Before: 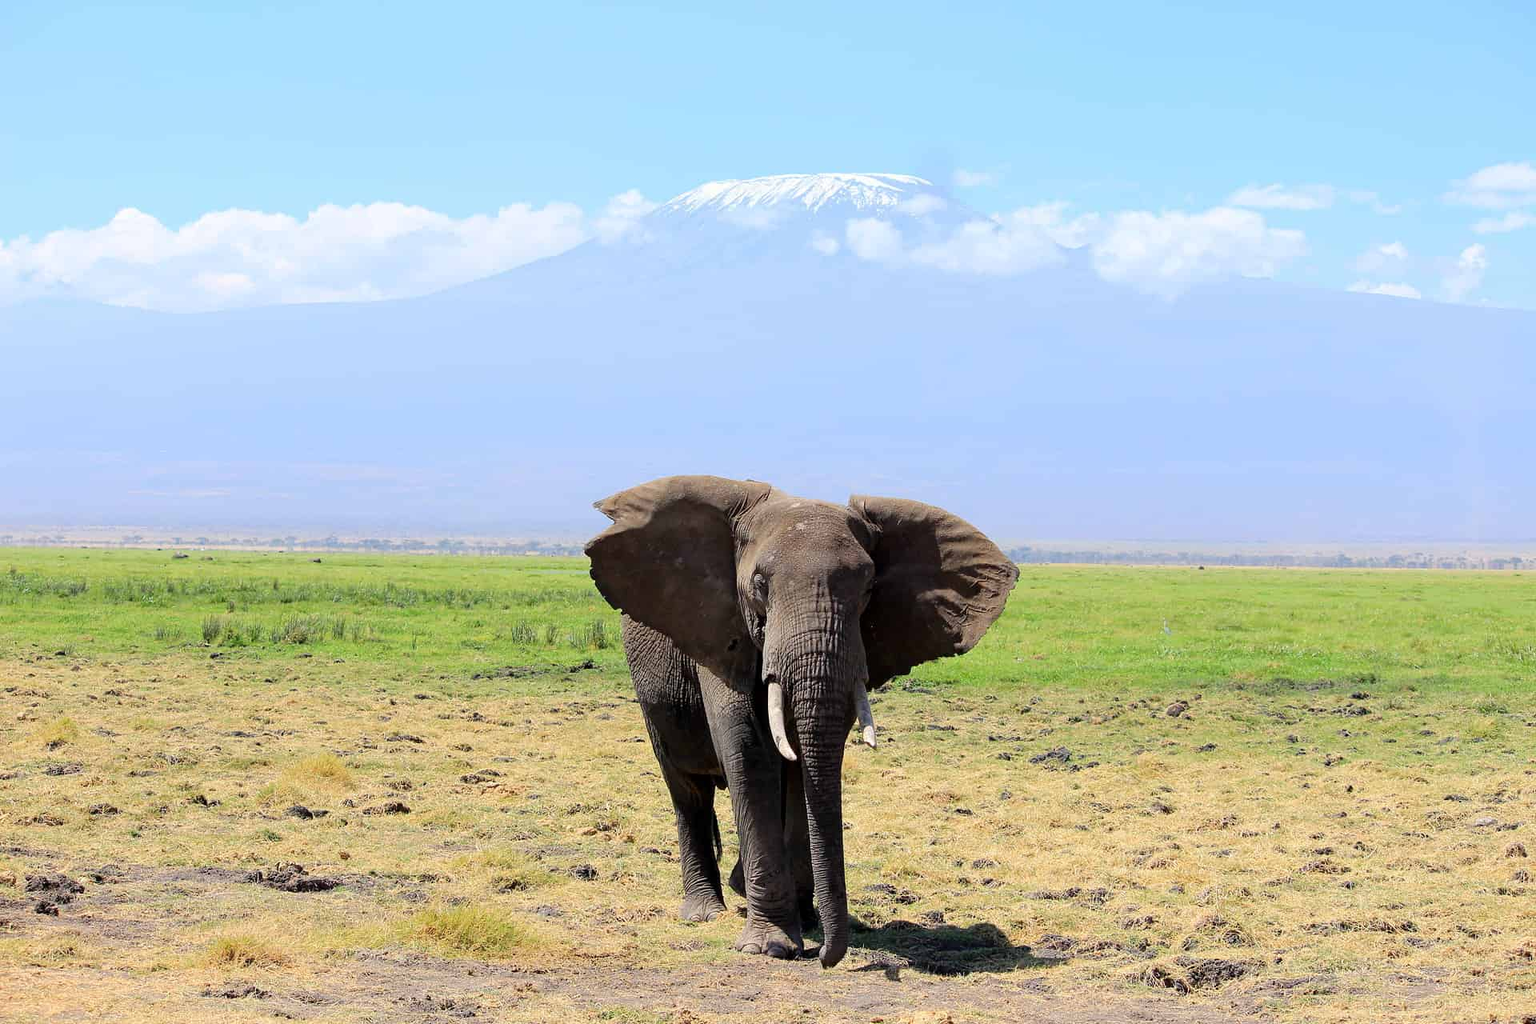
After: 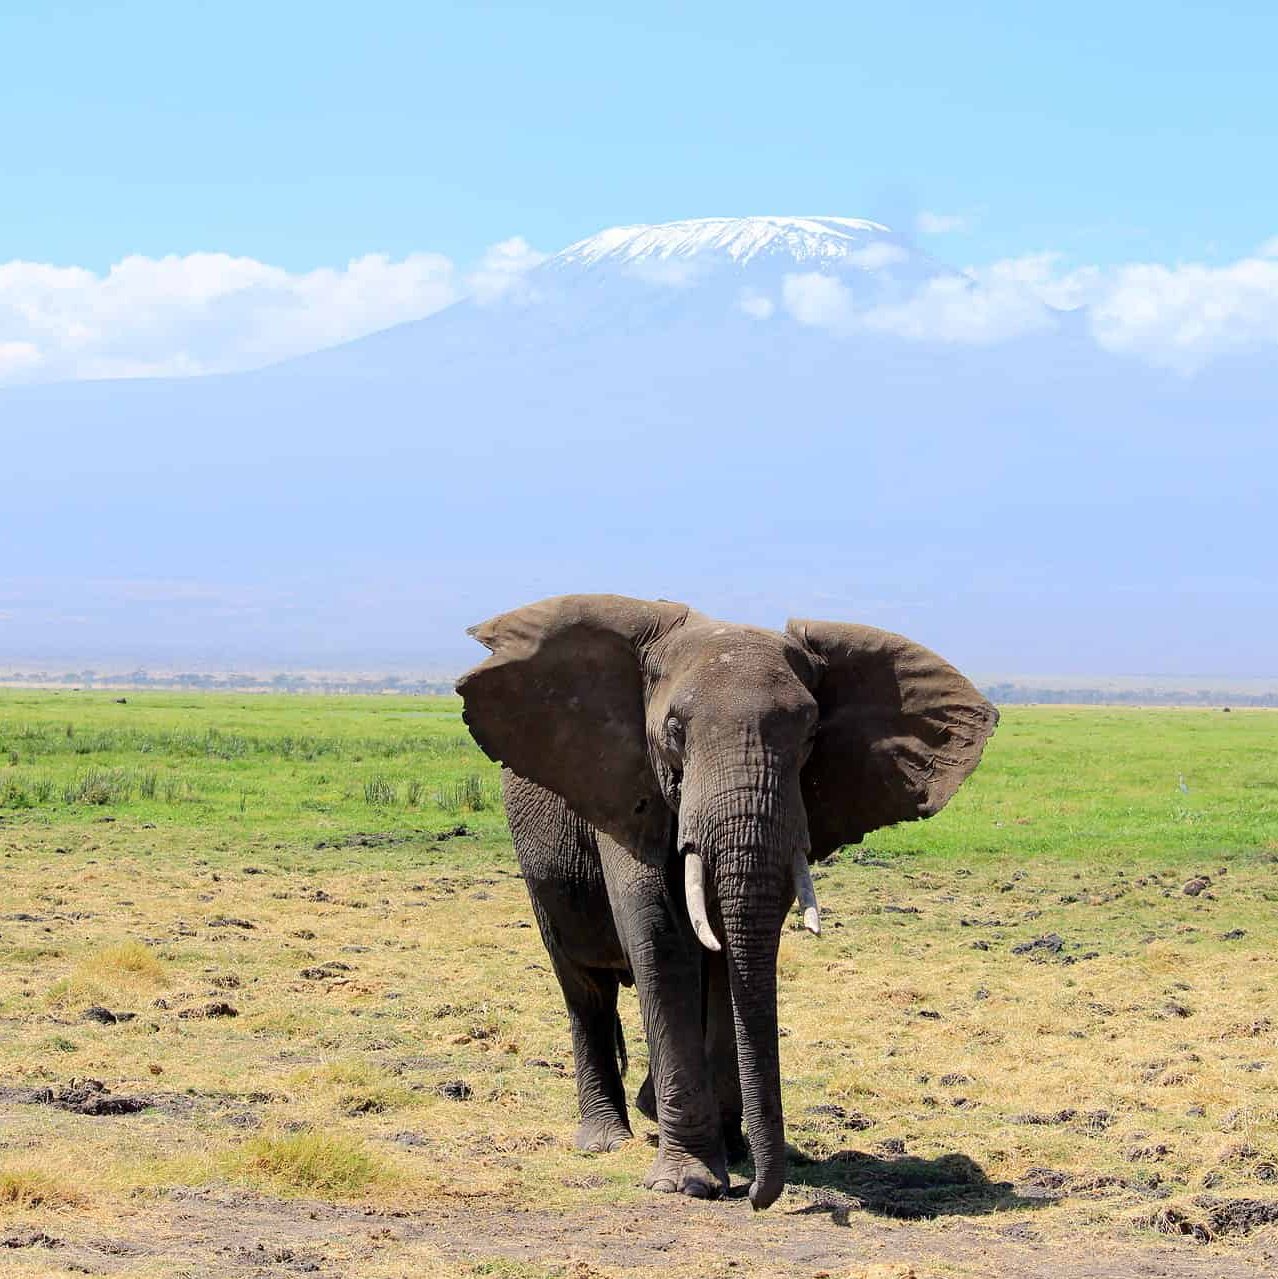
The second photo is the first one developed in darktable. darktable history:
crop and rotate: left 14.333%, right 19.066%
tone equalizer: edges refinement/feathering 500, mask exposure compensation -1.57 EV, preserve details no
